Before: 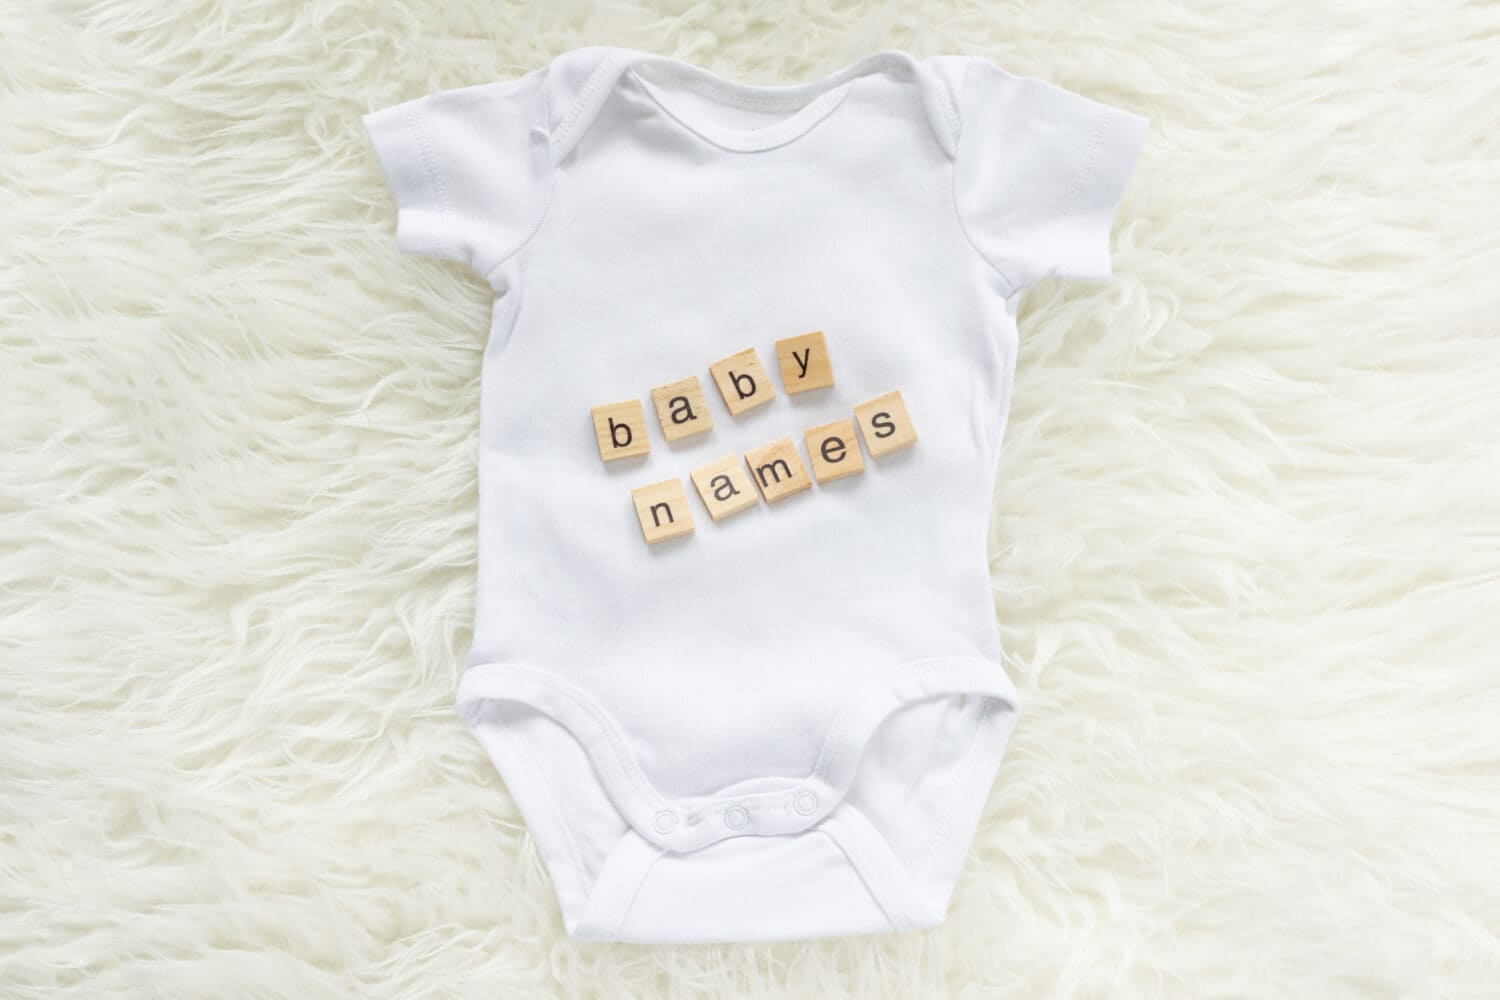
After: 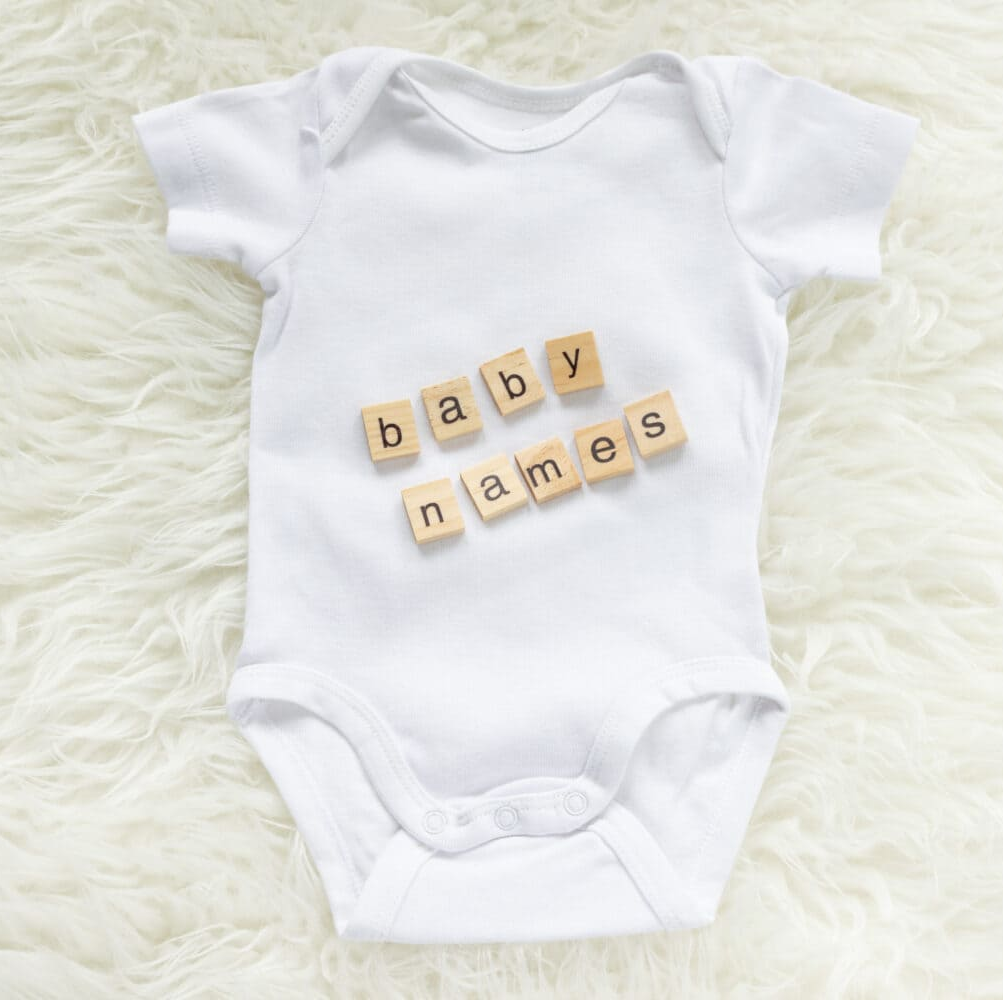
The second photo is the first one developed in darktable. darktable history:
crop: left 15.392%, right 17.723%
